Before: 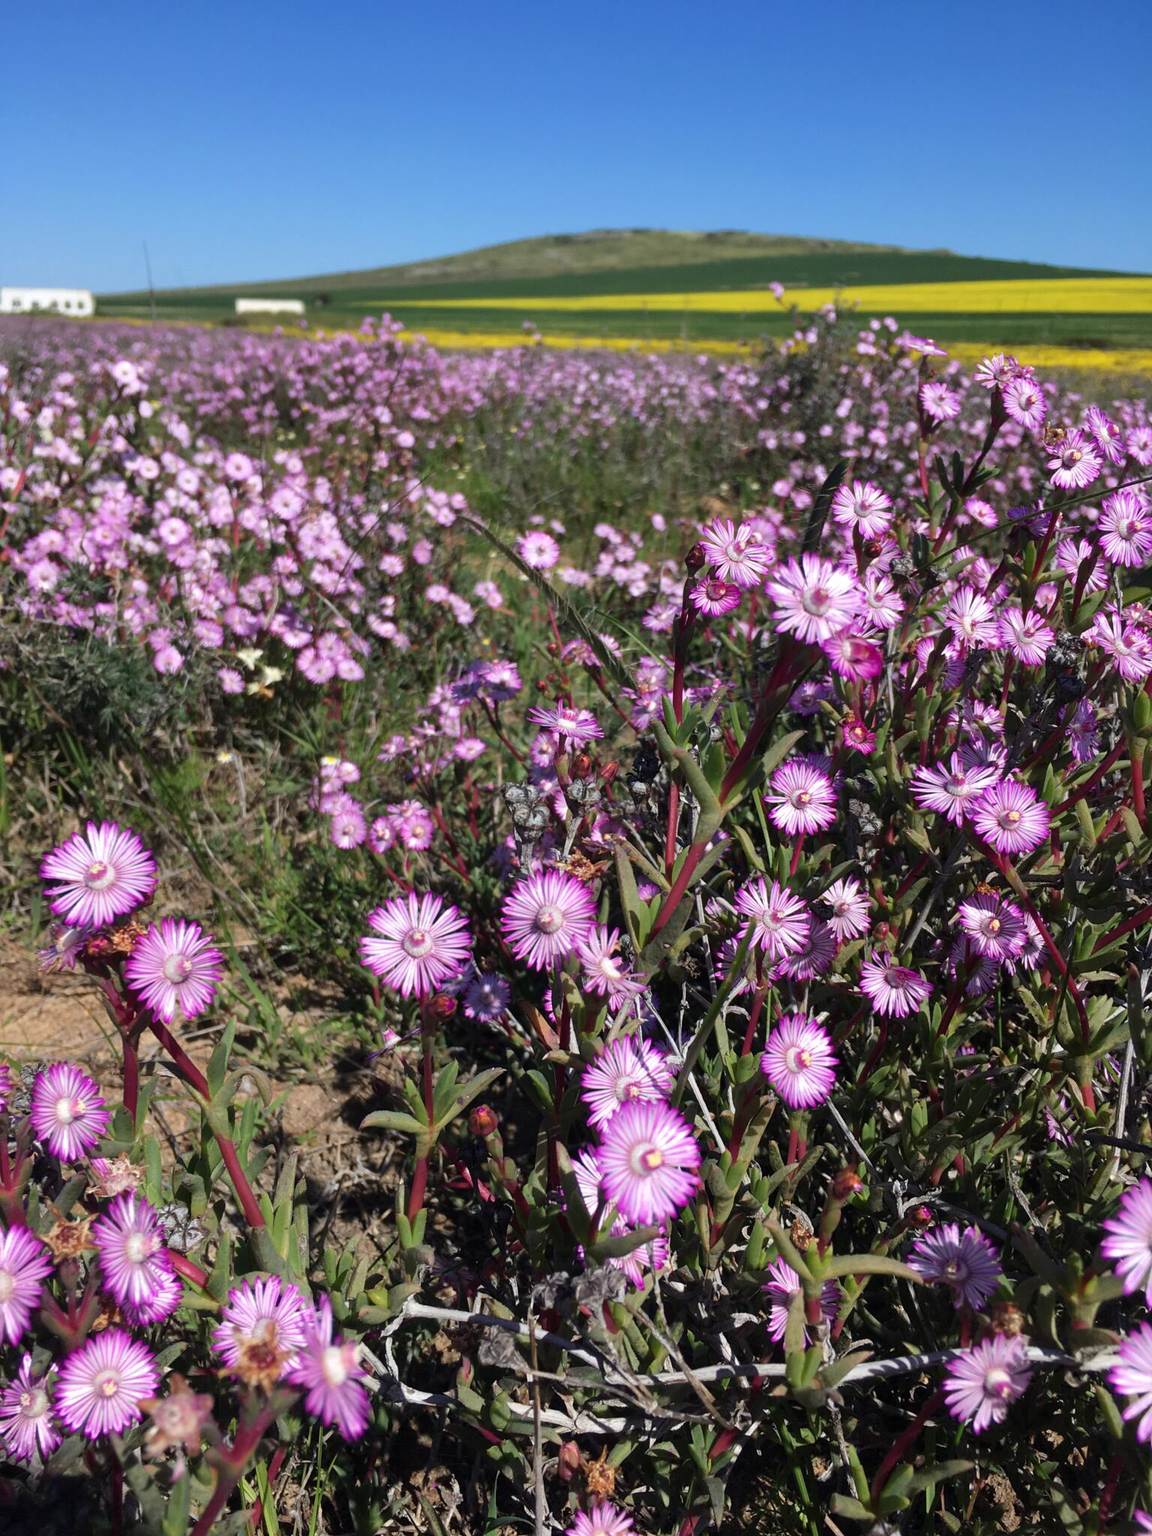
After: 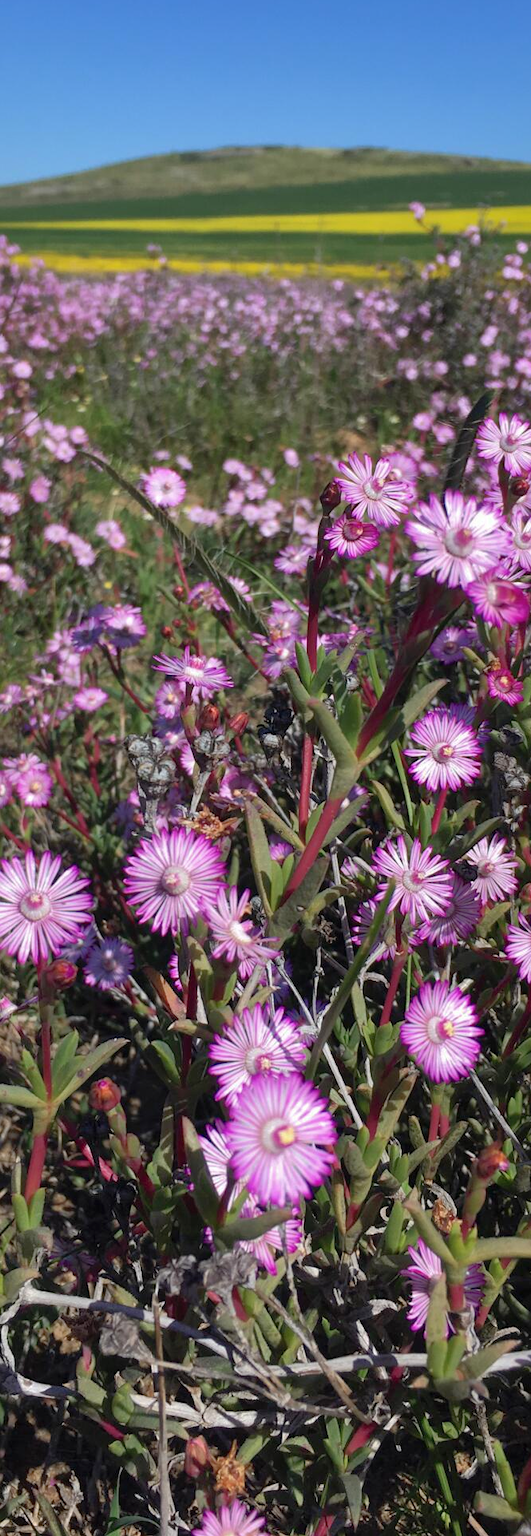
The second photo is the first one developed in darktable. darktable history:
shadows and highlights: on, module defaults
crop: left 33.452%, top 6.025%, right 23.155%
